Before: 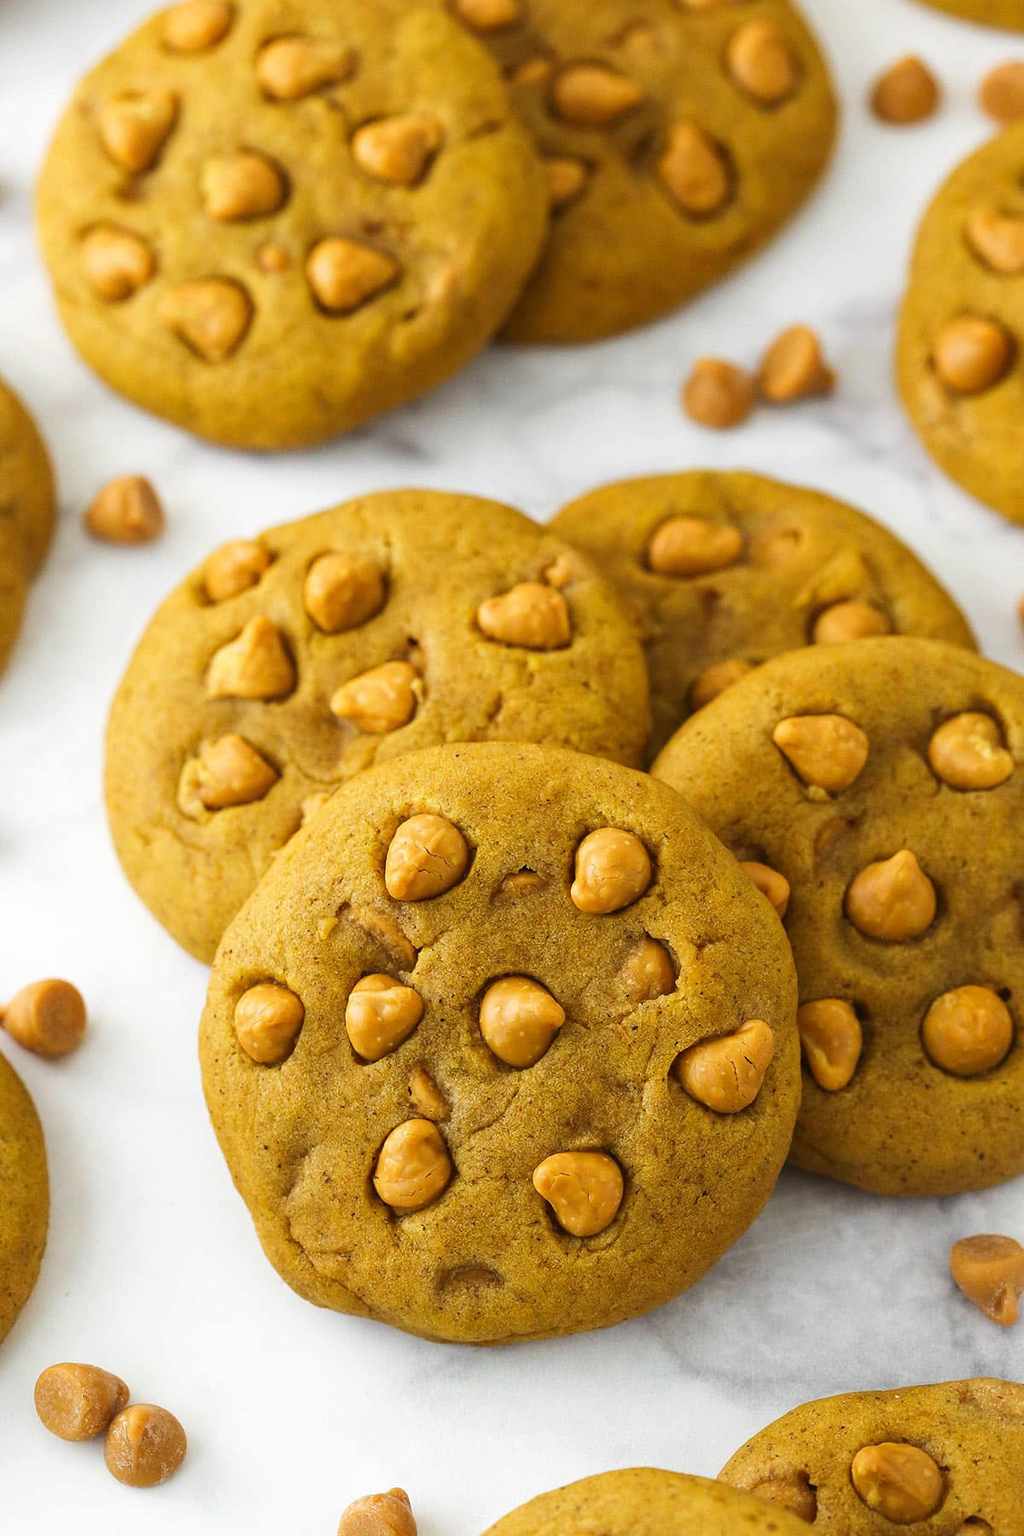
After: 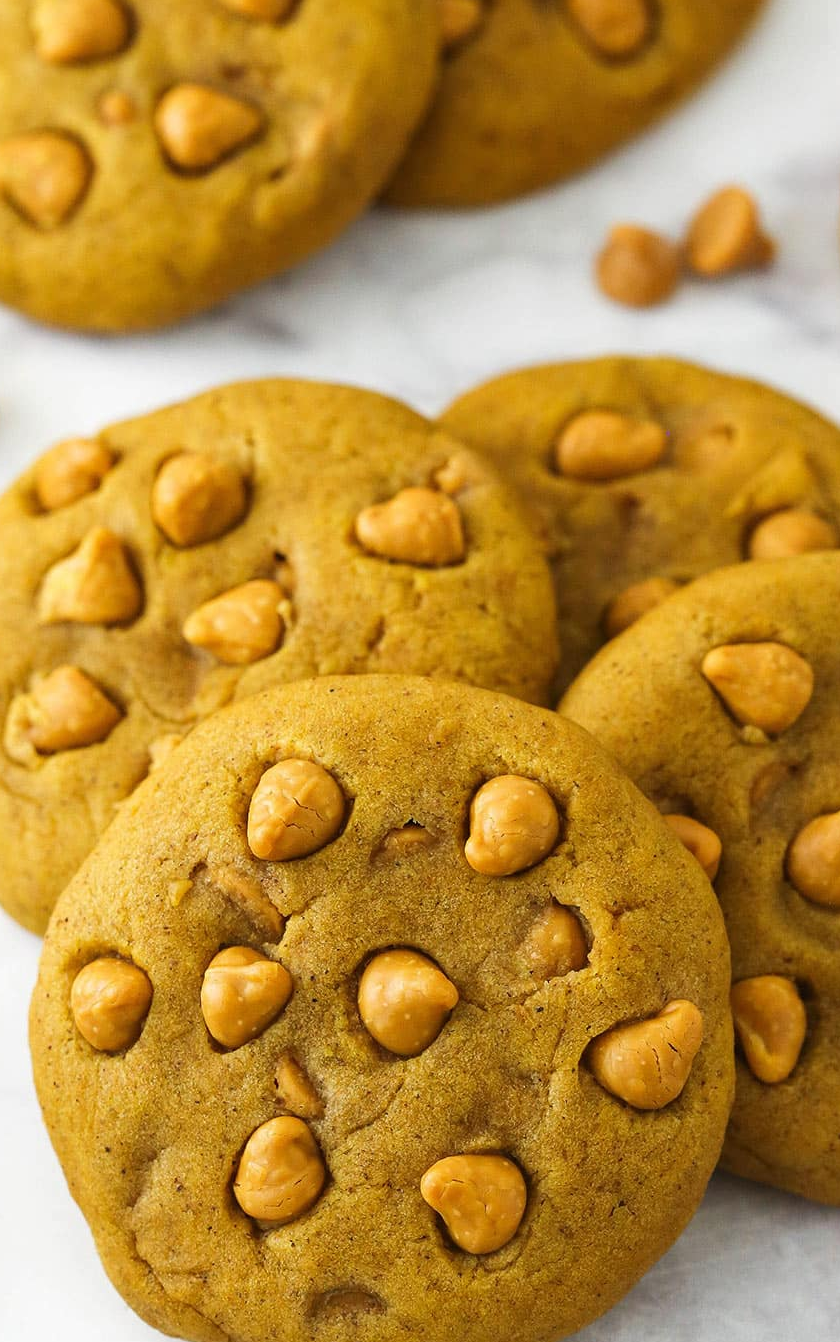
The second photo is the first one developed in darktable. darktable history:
crop and rotate: left 17.055%, top 10.854%, right 12.893%, bottom 14.552%
